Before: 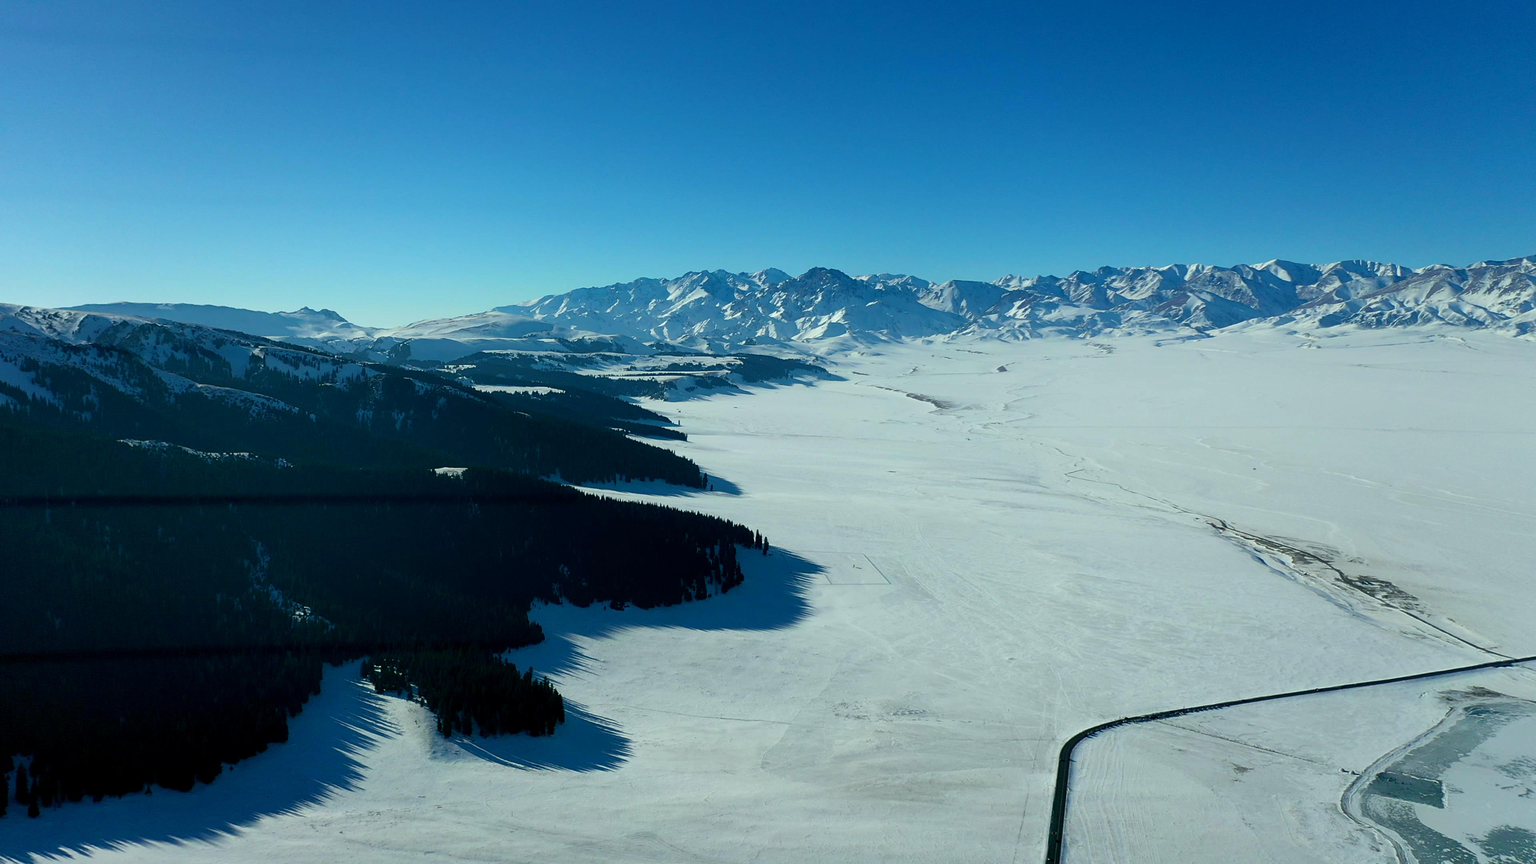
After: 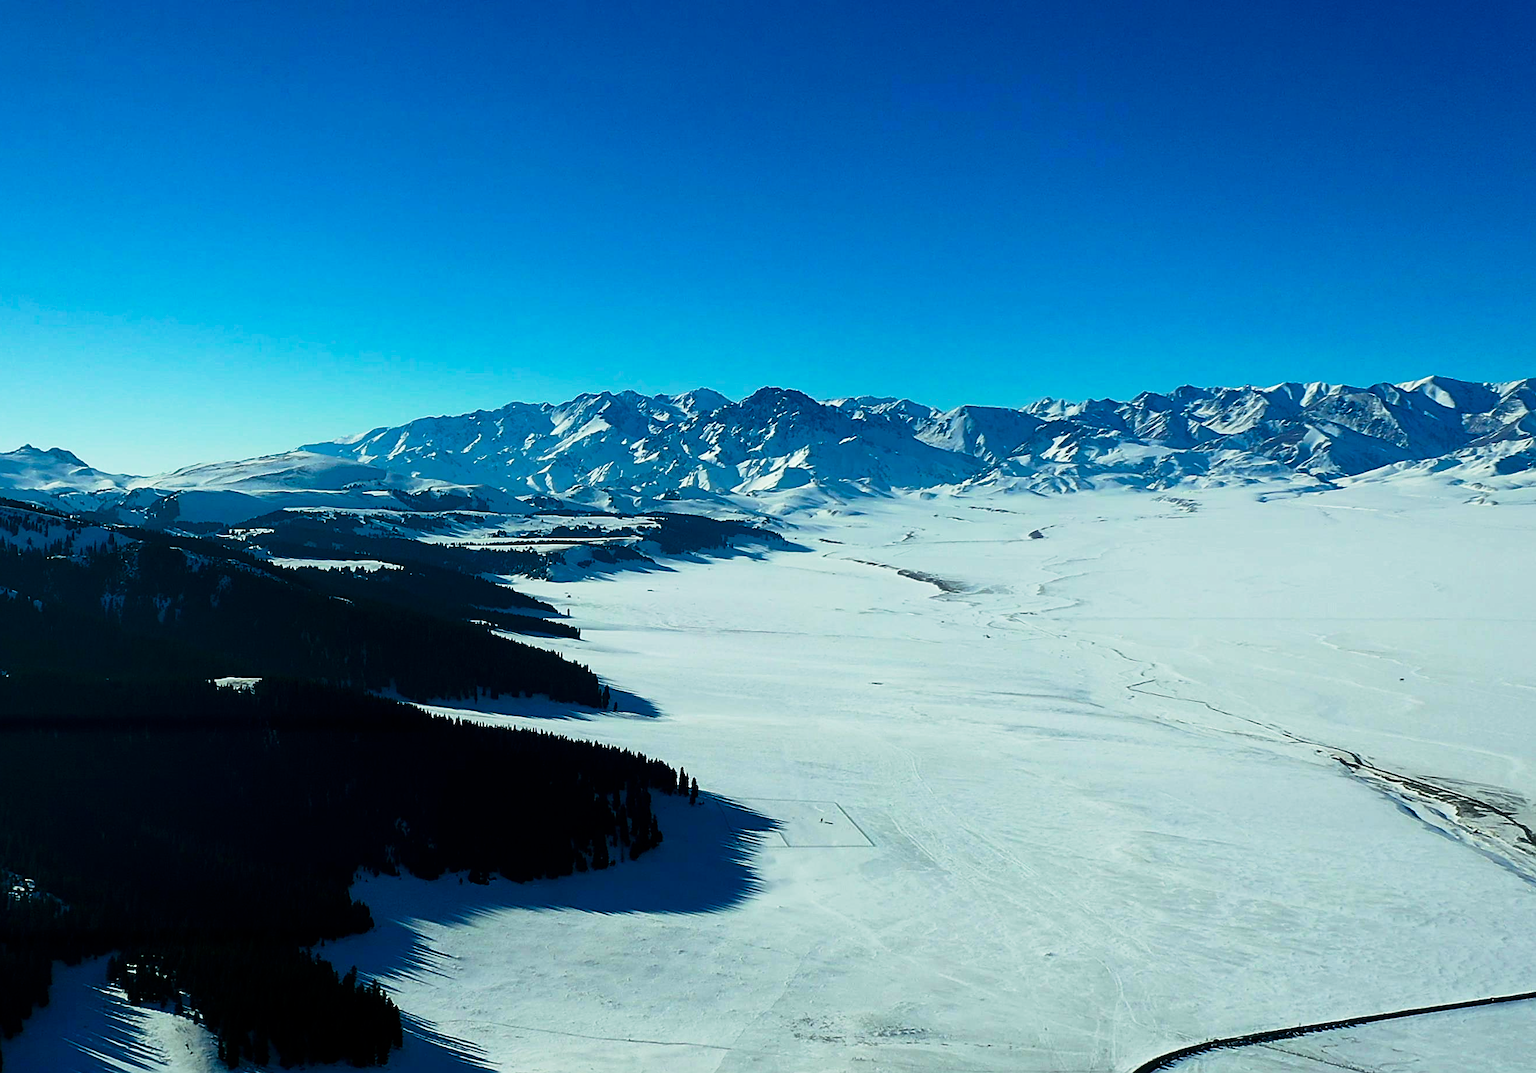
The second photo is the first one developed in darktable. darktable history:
tone curve: curves: ch0 [(0, 0) (0.042, 0.01) (0.223, 0.123) (0.59, 0.574) (0.802, 0.868) (1, 1)], preserve colors none
sharpen: amount 0.497
crop: left 18.673%, right 12.276%, bottom 14.191%
